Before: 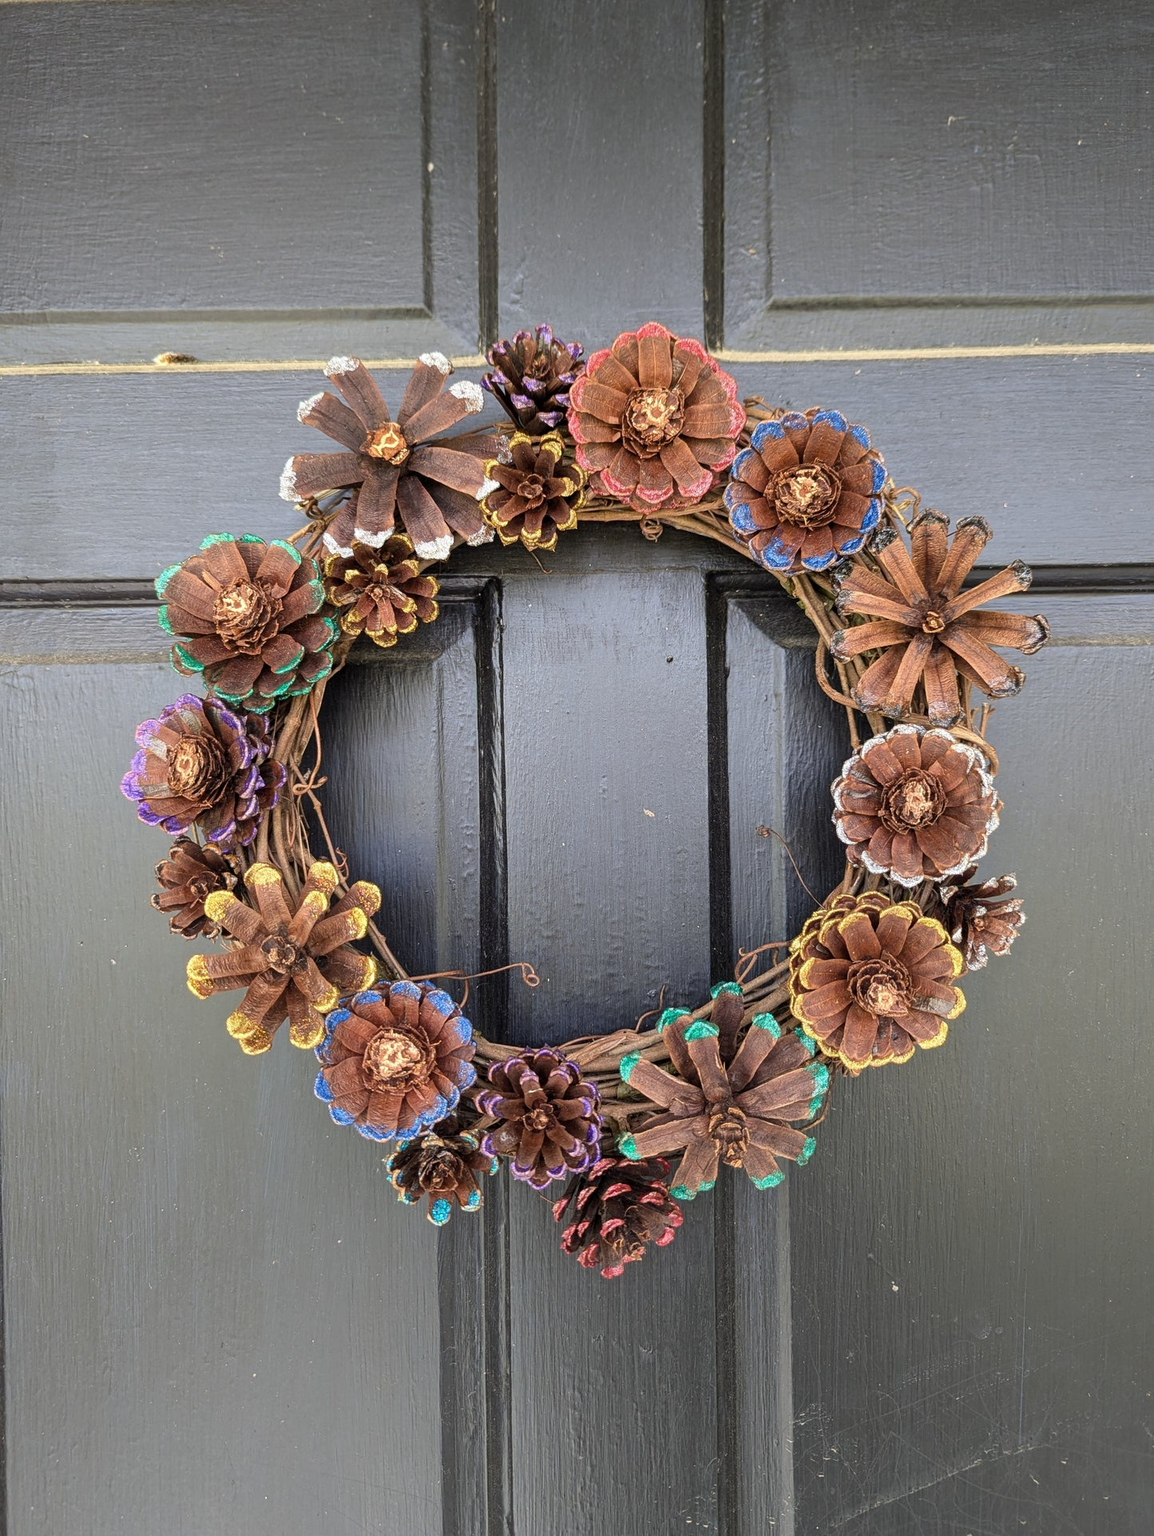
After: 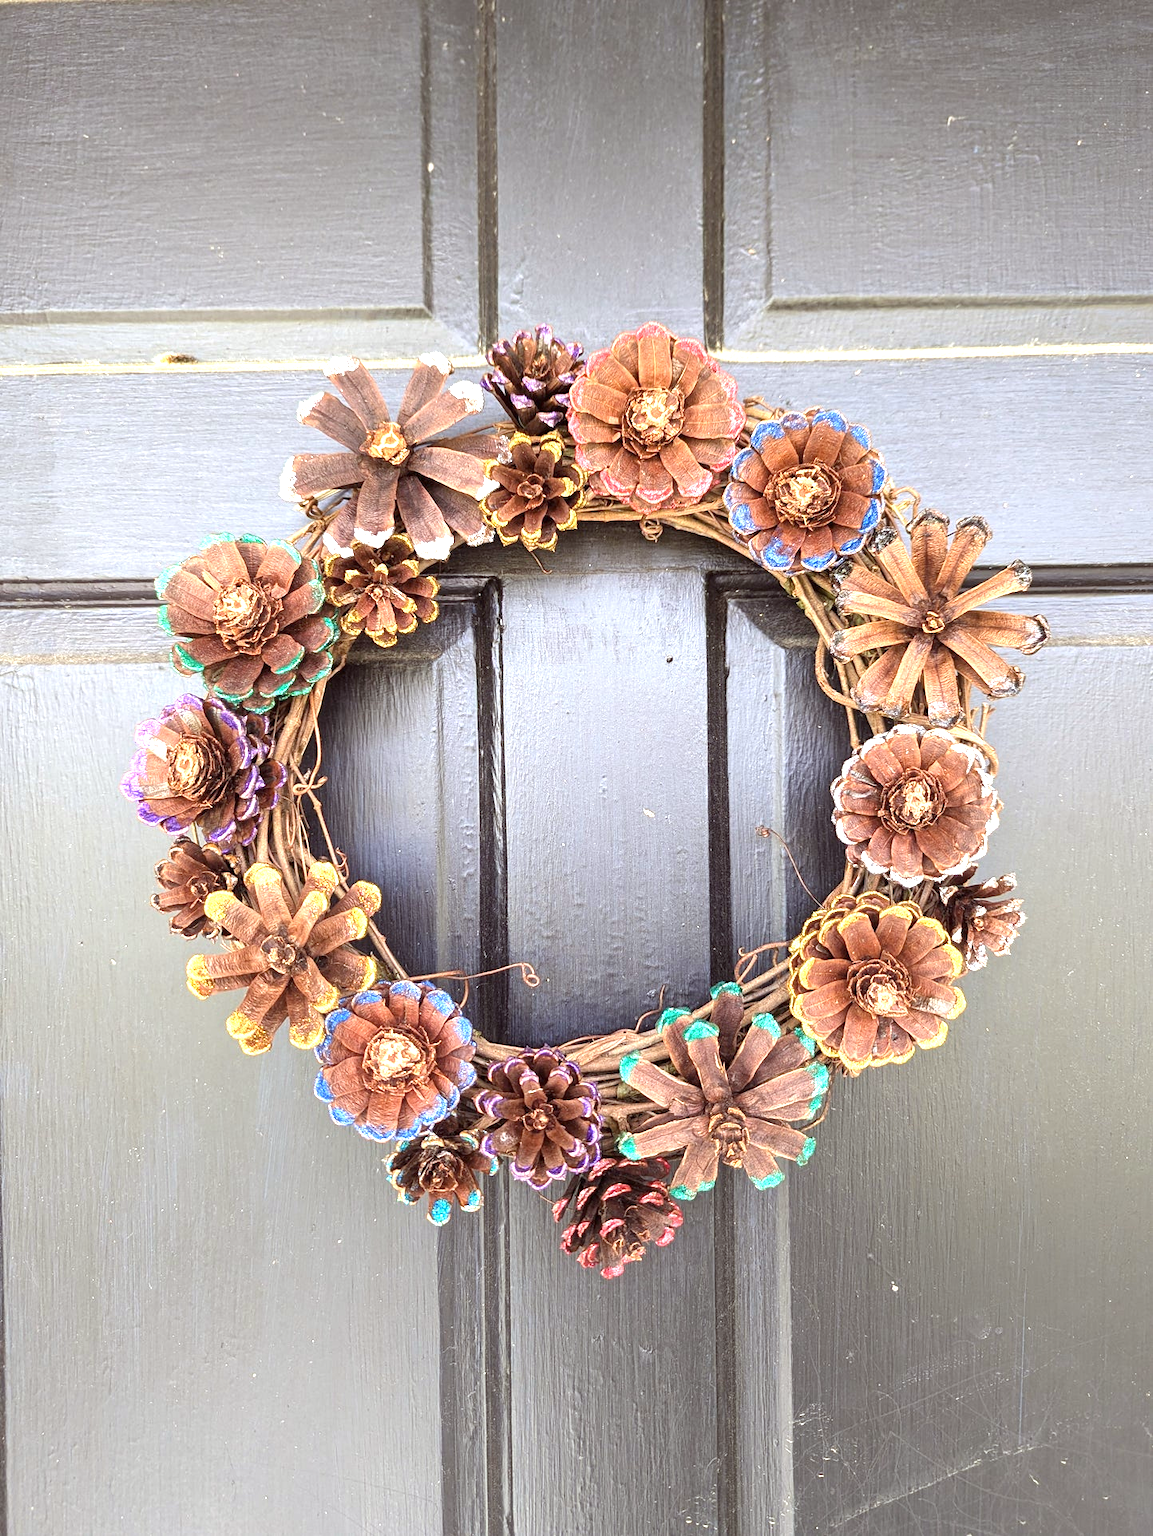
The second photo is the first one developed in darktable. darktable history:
color balance: mode lift, gamma, gain (sRGB), lift [1, 1.049, 1, 1]
exposure: black level correction 0, exposure 1.2 EV, compensate exposure bias true, compensate highlight preservation false
